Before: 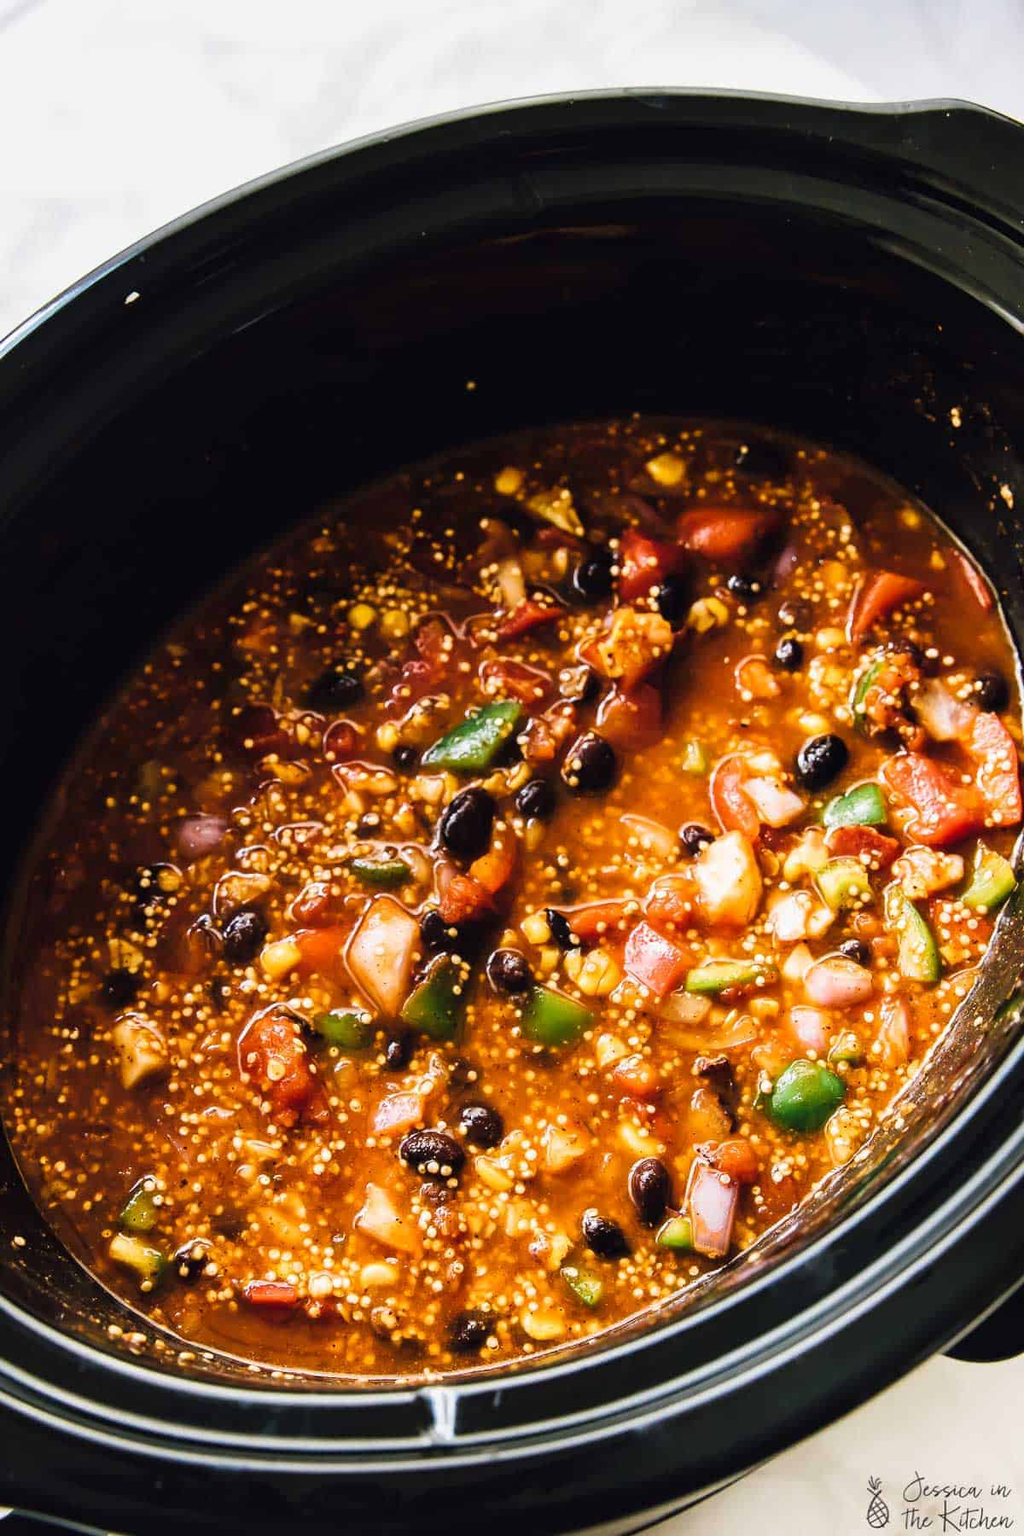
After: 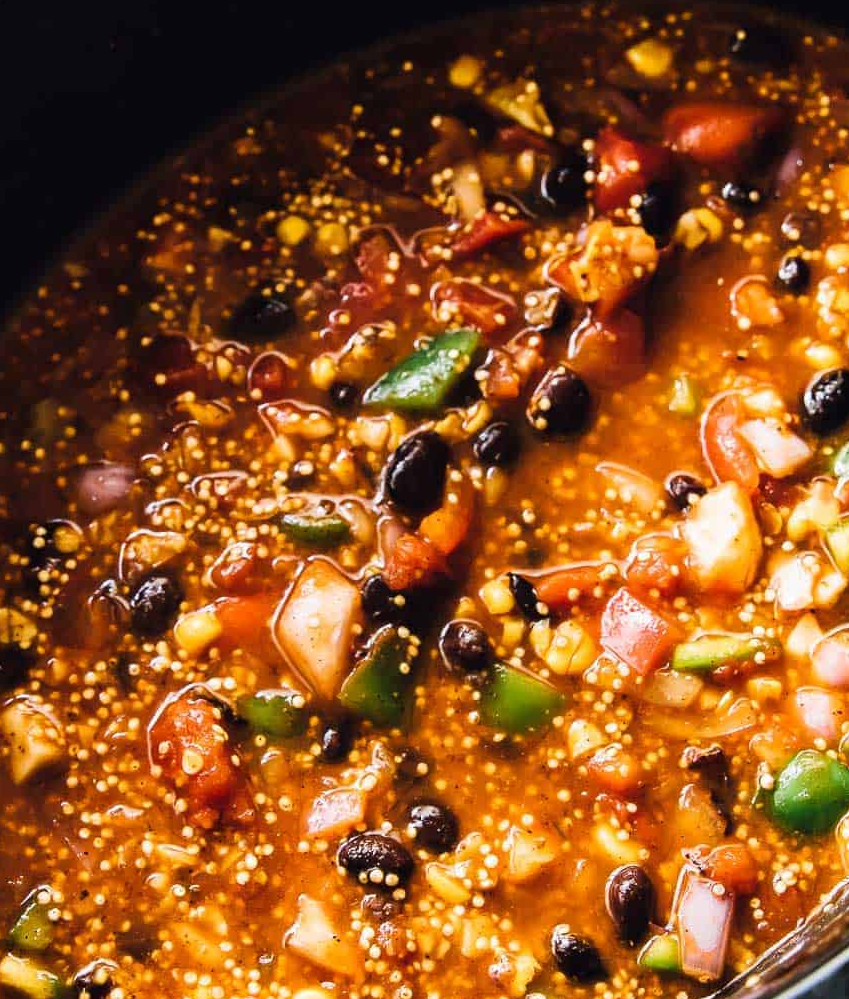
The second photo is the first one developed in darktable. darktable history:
crop: left 10.968%, top 27.385%, right 18.252%, bottom 17.106%
